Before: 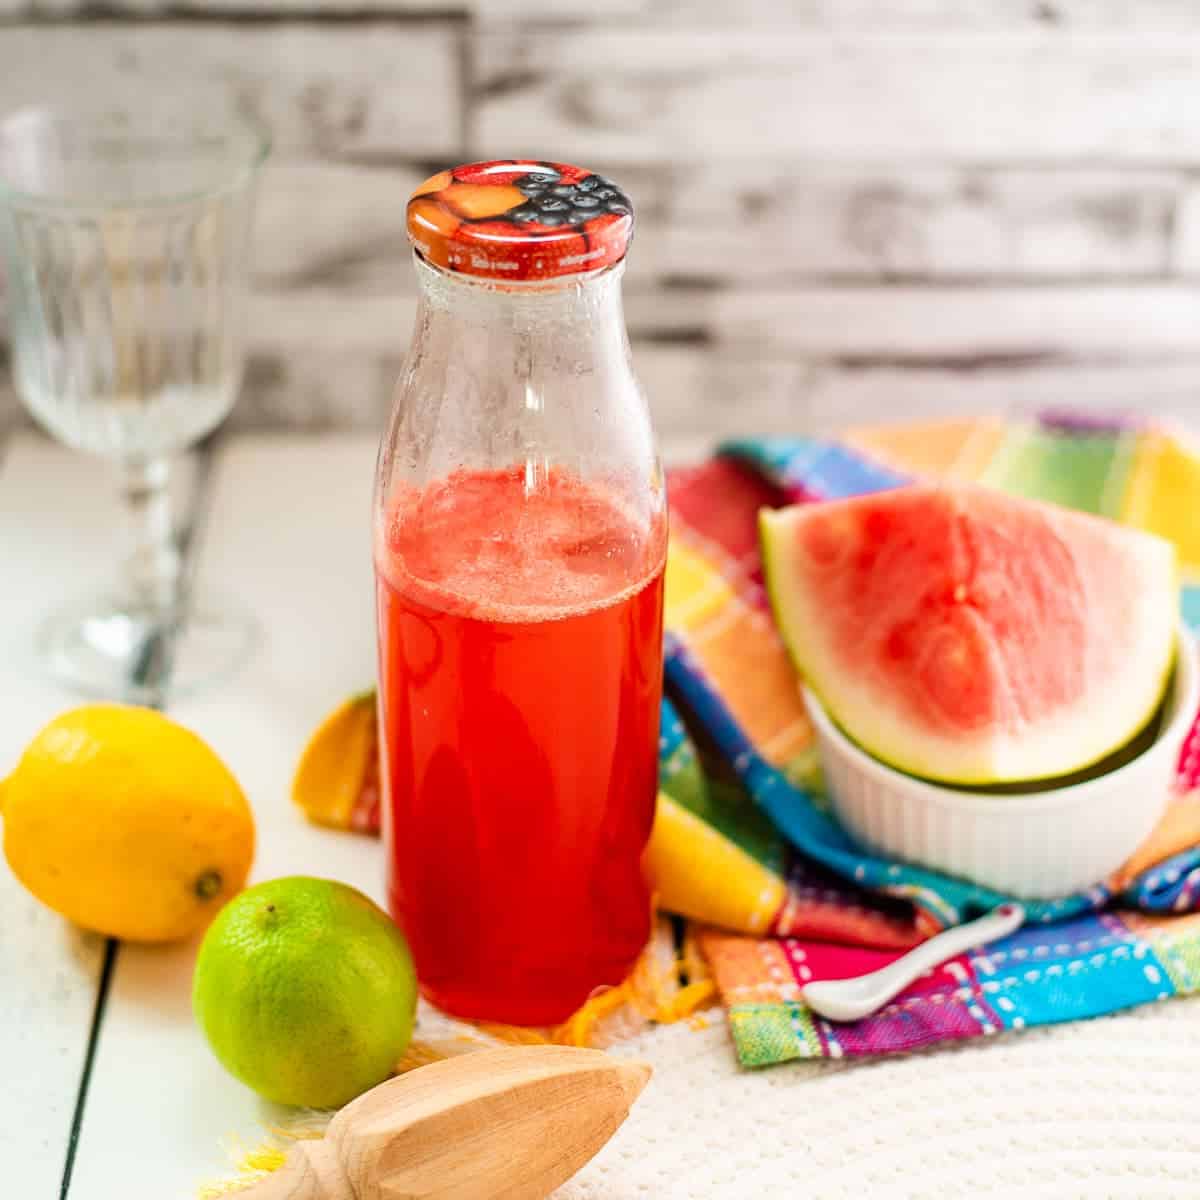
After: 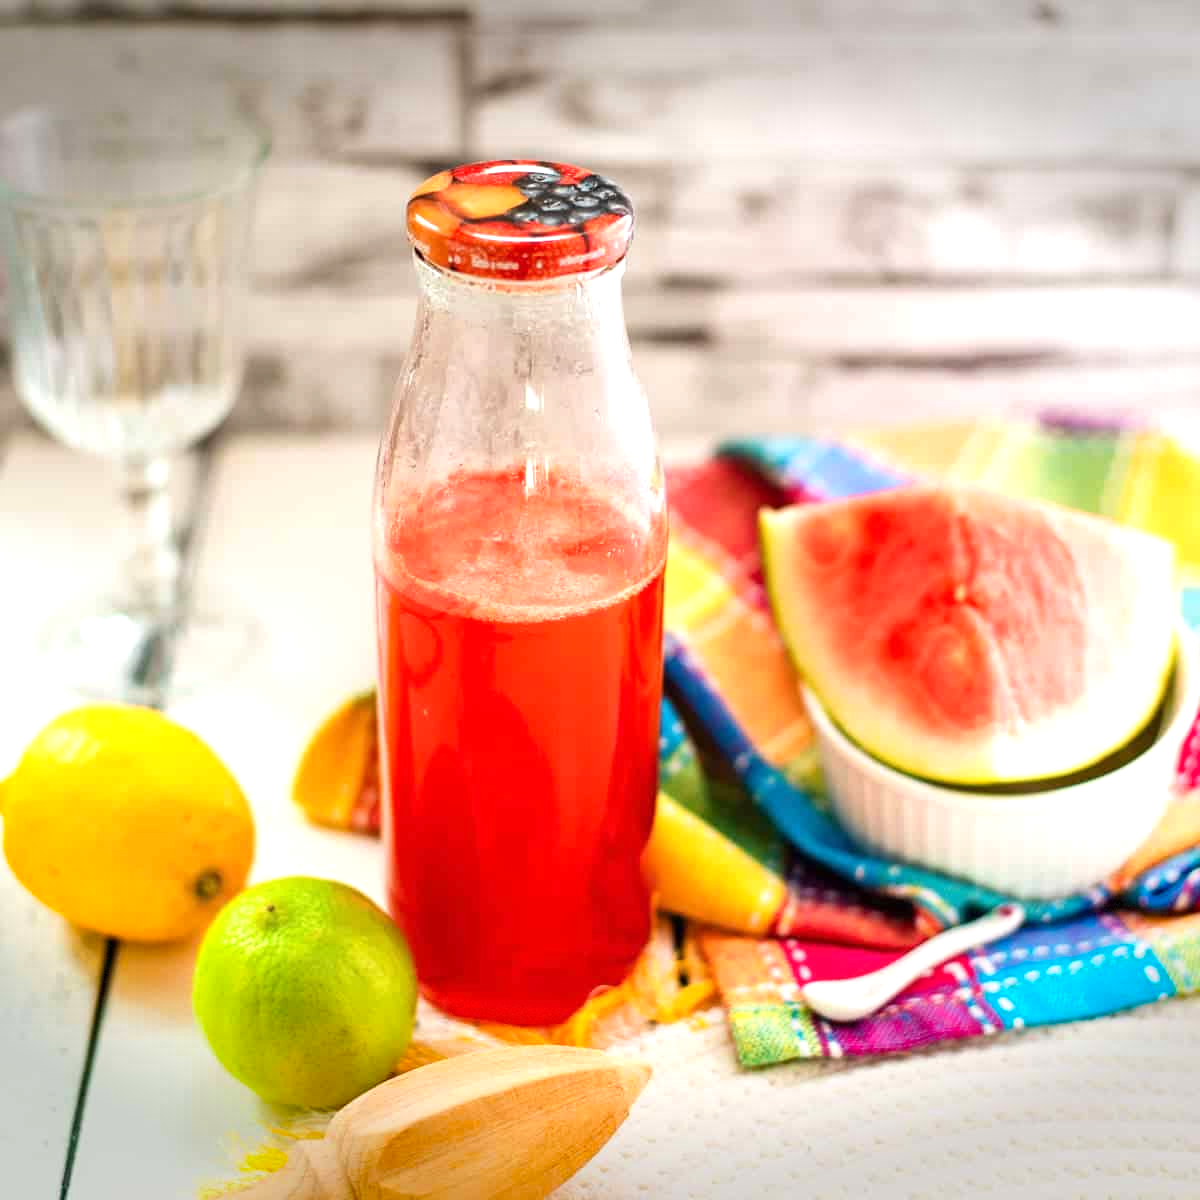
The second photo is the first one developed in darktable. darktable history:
exposure: exposure 0.495 EV
tone equalizer: on, module defaults
vignetting: fall-off start 100.21%, saturation 0.367, width/height ratio 1.32, dithering 8-bit output
